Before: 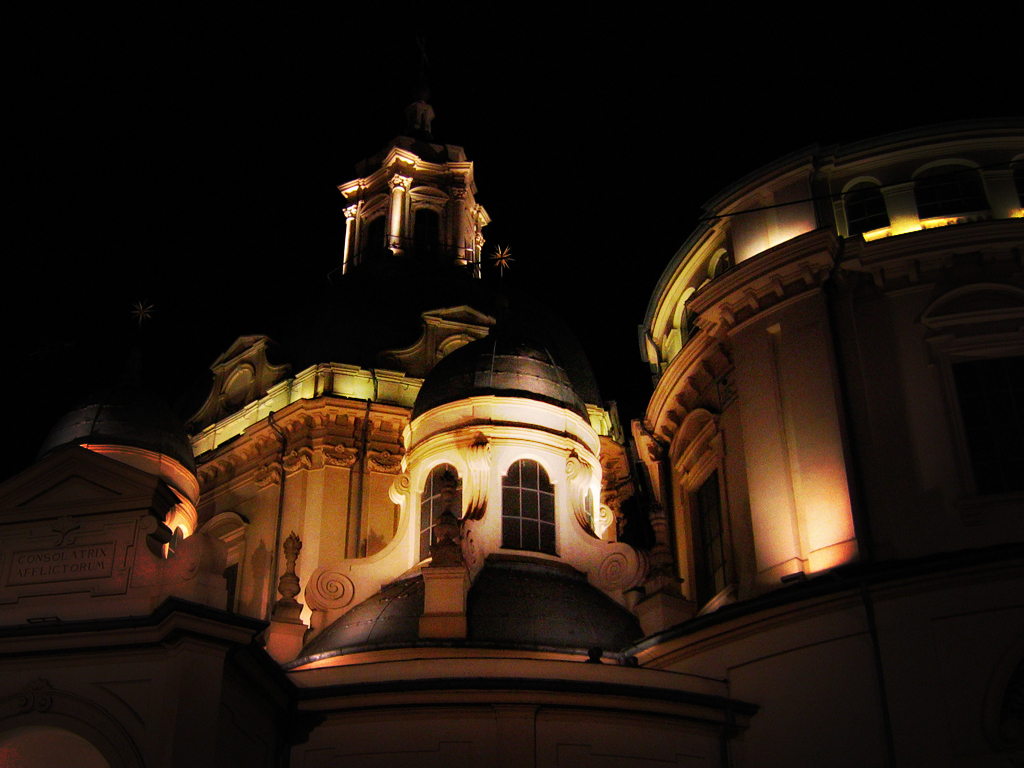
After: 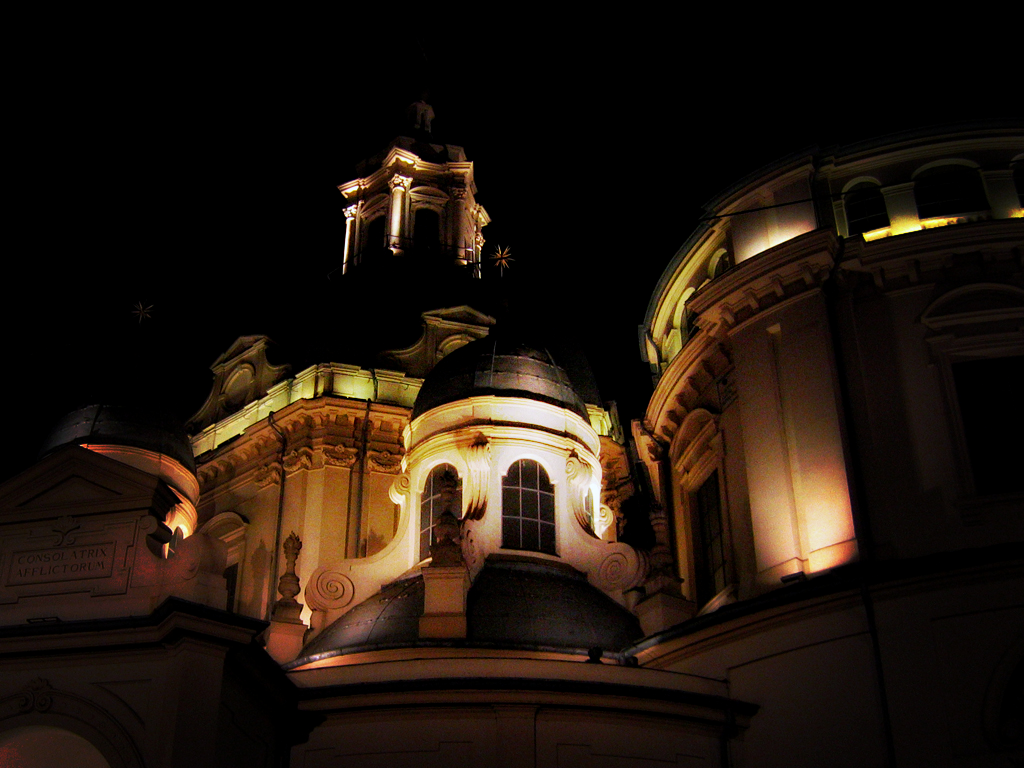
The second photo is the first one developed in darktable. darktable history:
white balance: red 0.954, blue 1.079
exposure: black level correction 0.001, compensate highlight preservation false
